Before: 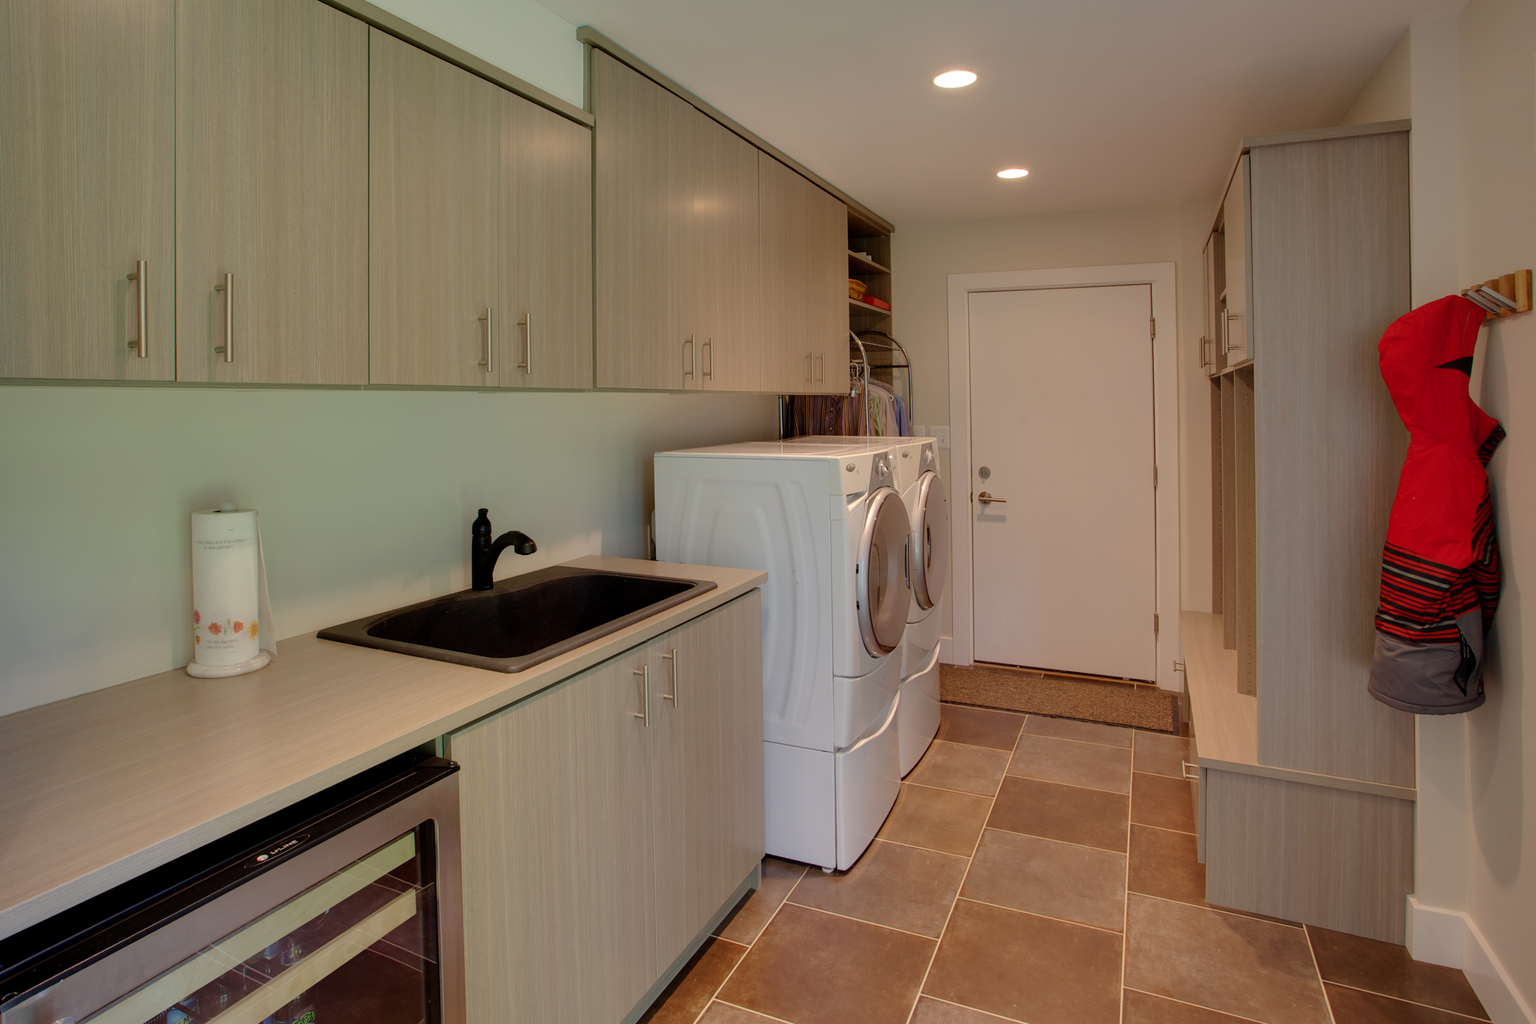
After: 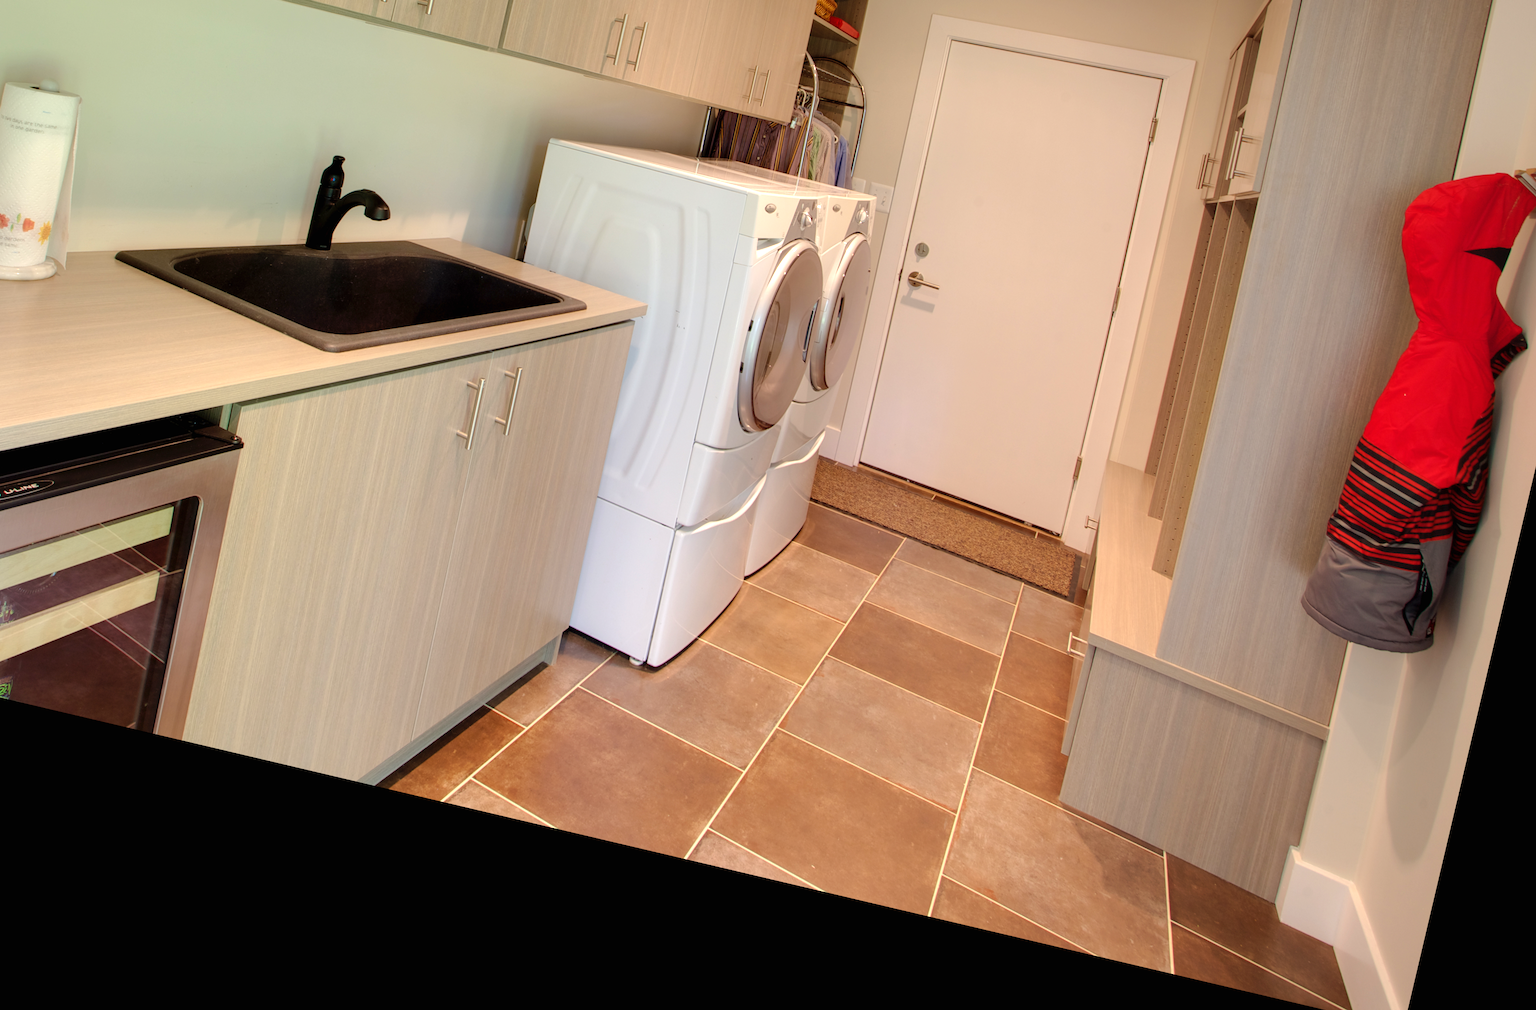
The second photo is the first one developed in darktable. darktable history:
rotate and perspective: rotation 13.27°, automatic cropping off
exposure: black level correction 0, exposure 1 EV, compensate highlight preservation false
crop and rotate: left 17.299%, top 35.115%, right 7.015%, bottom 1.024%
